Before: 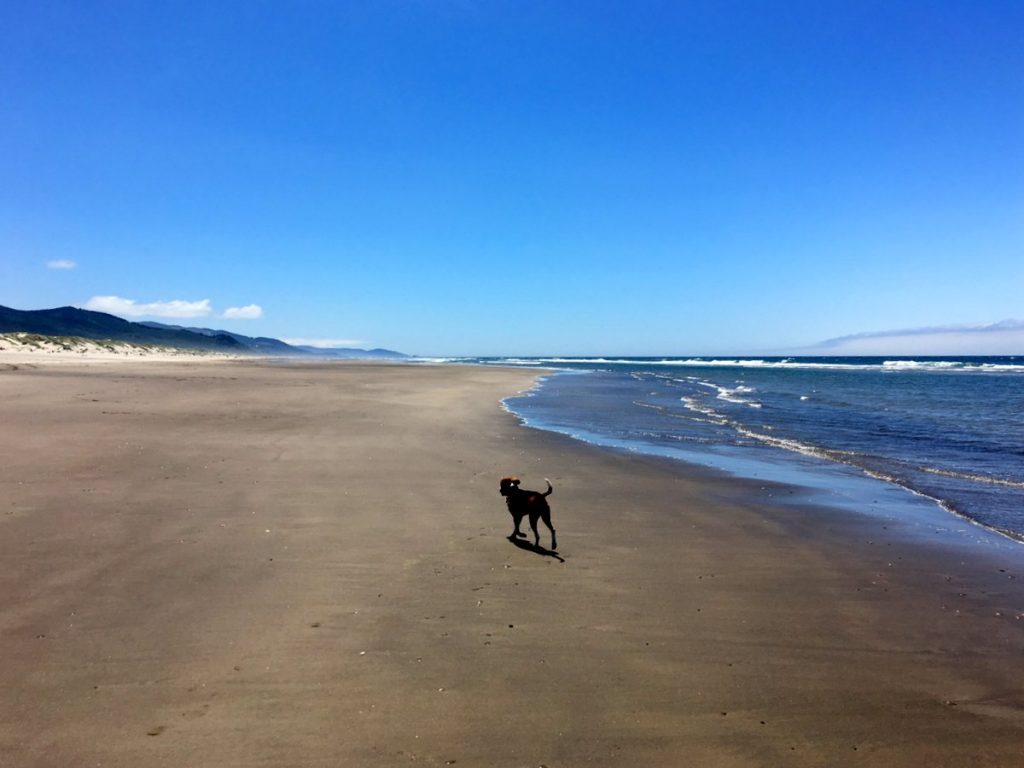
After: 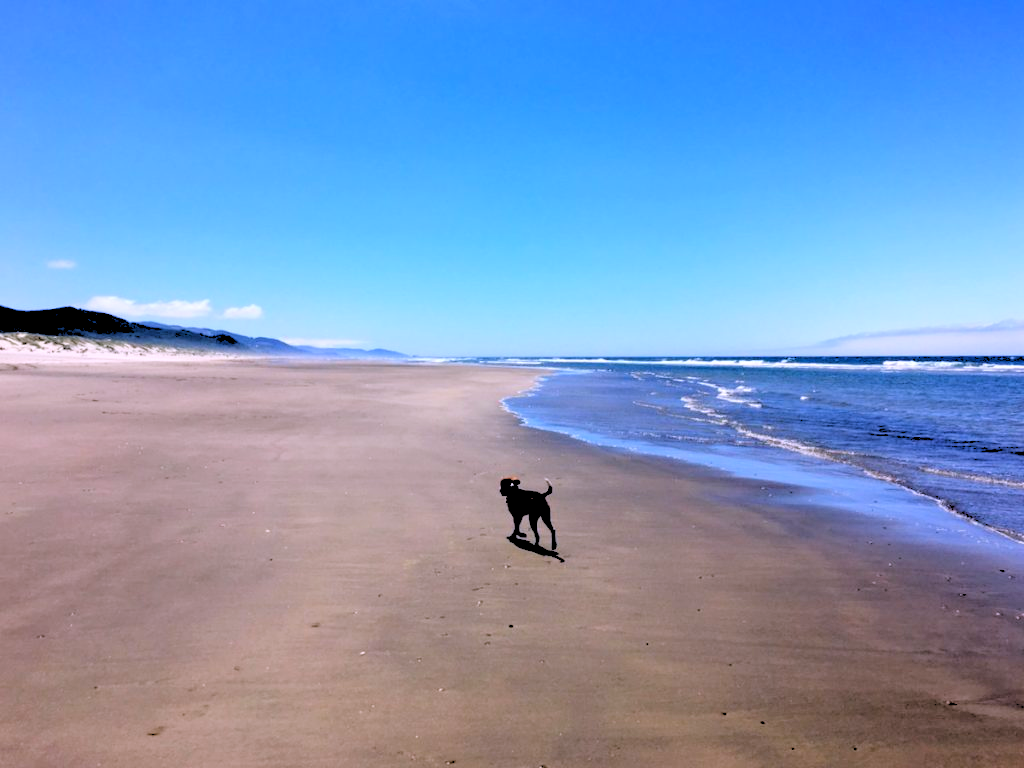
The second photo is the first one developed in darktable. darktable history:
rgb levels: levels [[0.027, 0.429, 0.996], [0, 0.5, 1], [0, 0.5, 1]]
white balance: red 1.042, blue 1.17
